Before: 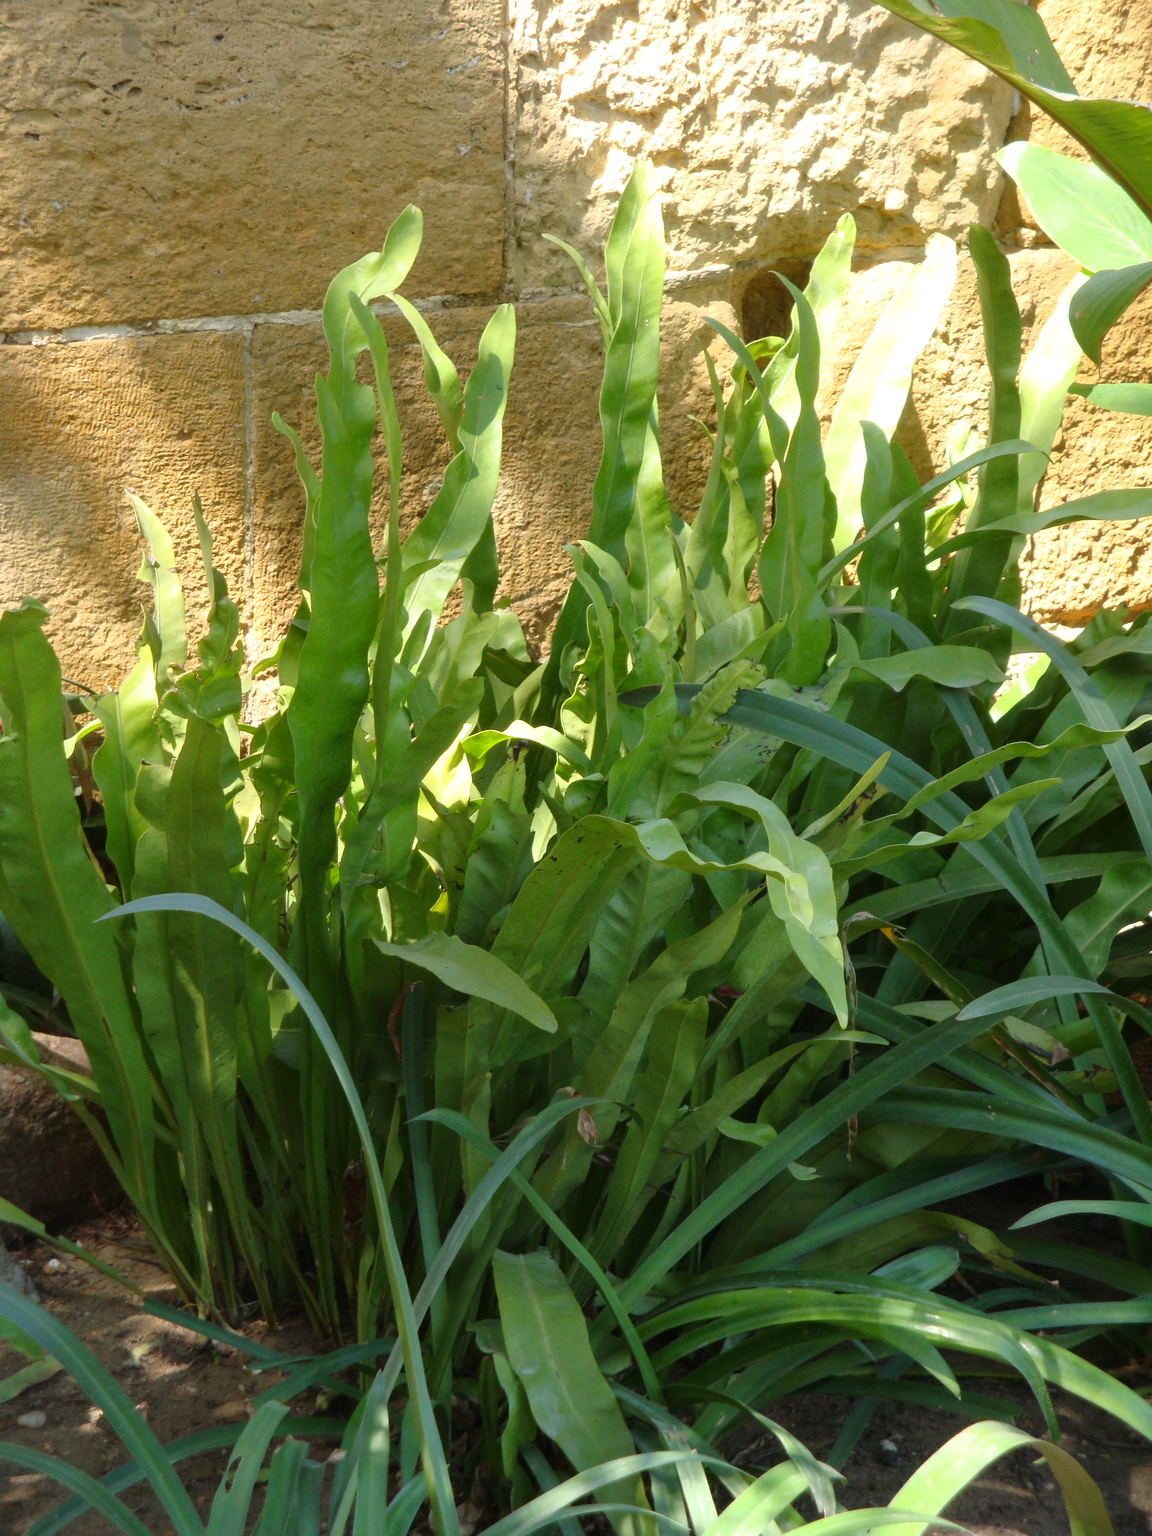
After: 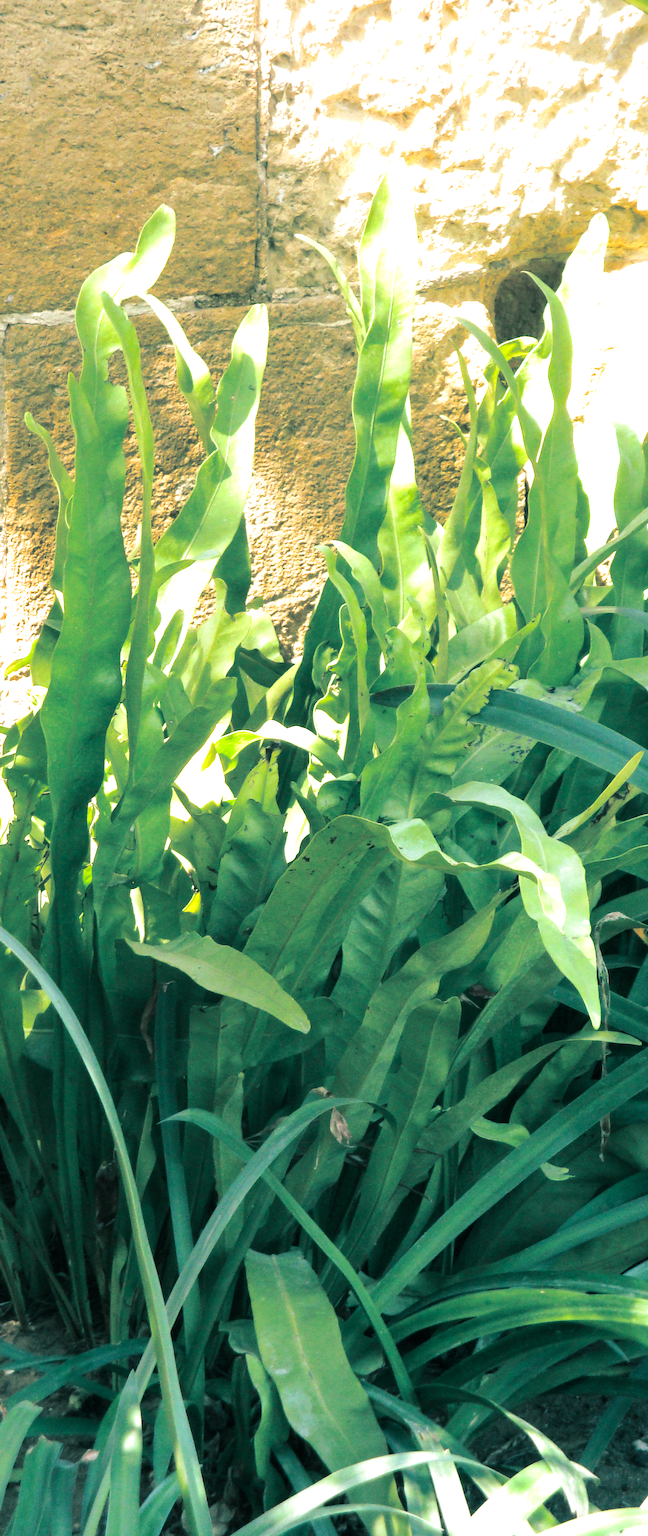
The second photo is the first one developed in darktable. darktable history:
crop: left 21.496%, right 22.254%
exposure: black level correction 0, exposure 1.1 EV, compensate exposure bias true, compensate highlight preservation false
split-toning: shadows › hue 183.6°, shadows › saturation 0.52, highlights › hue 0°, highlights › saturation 0
